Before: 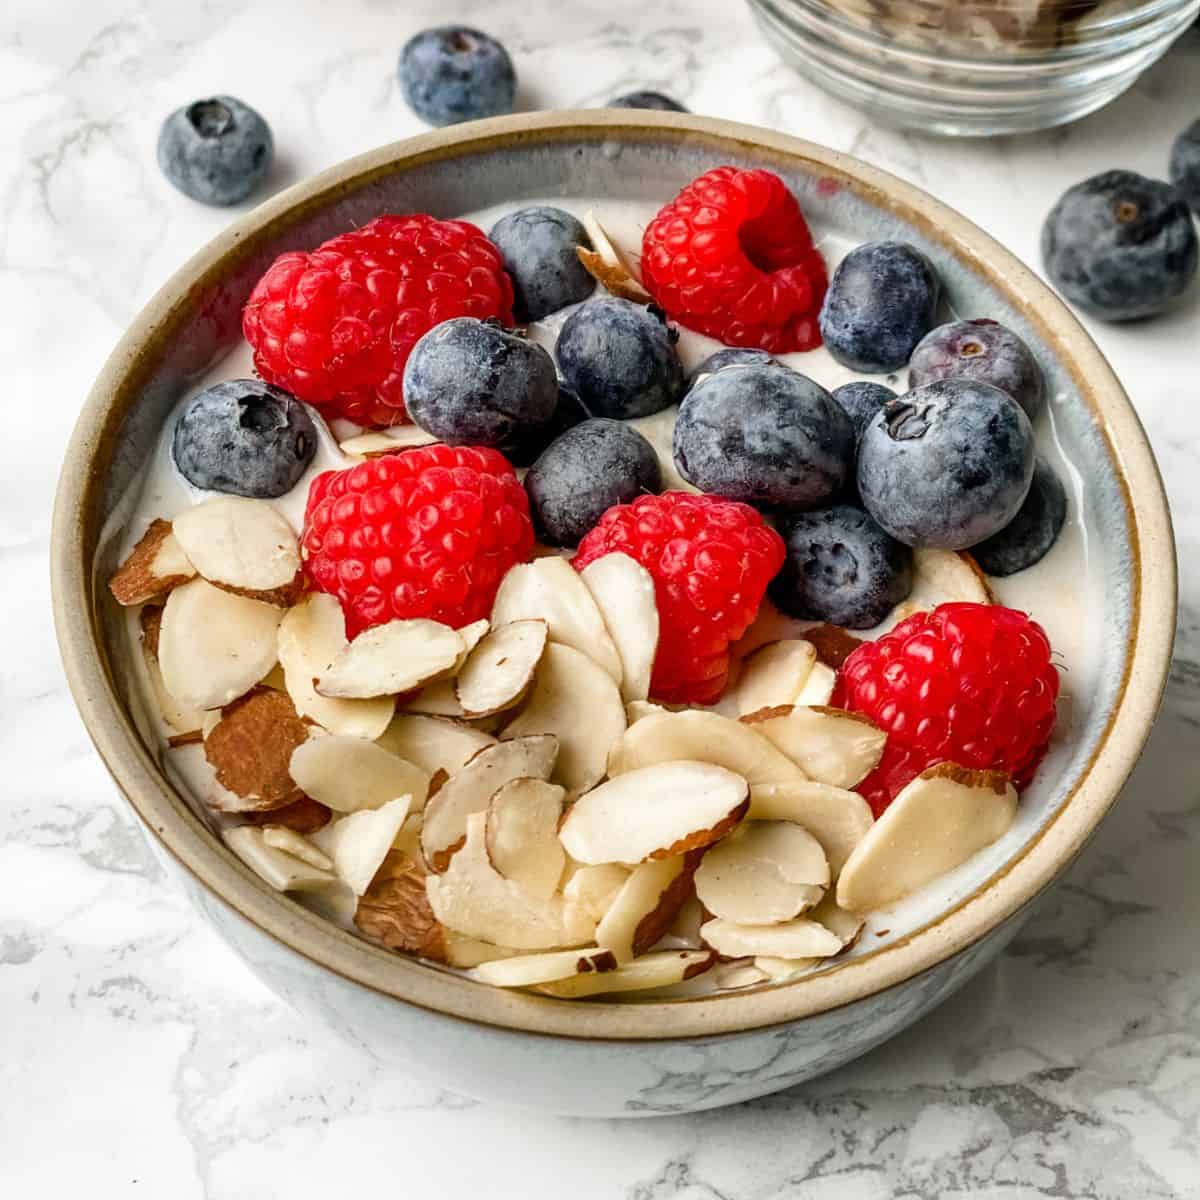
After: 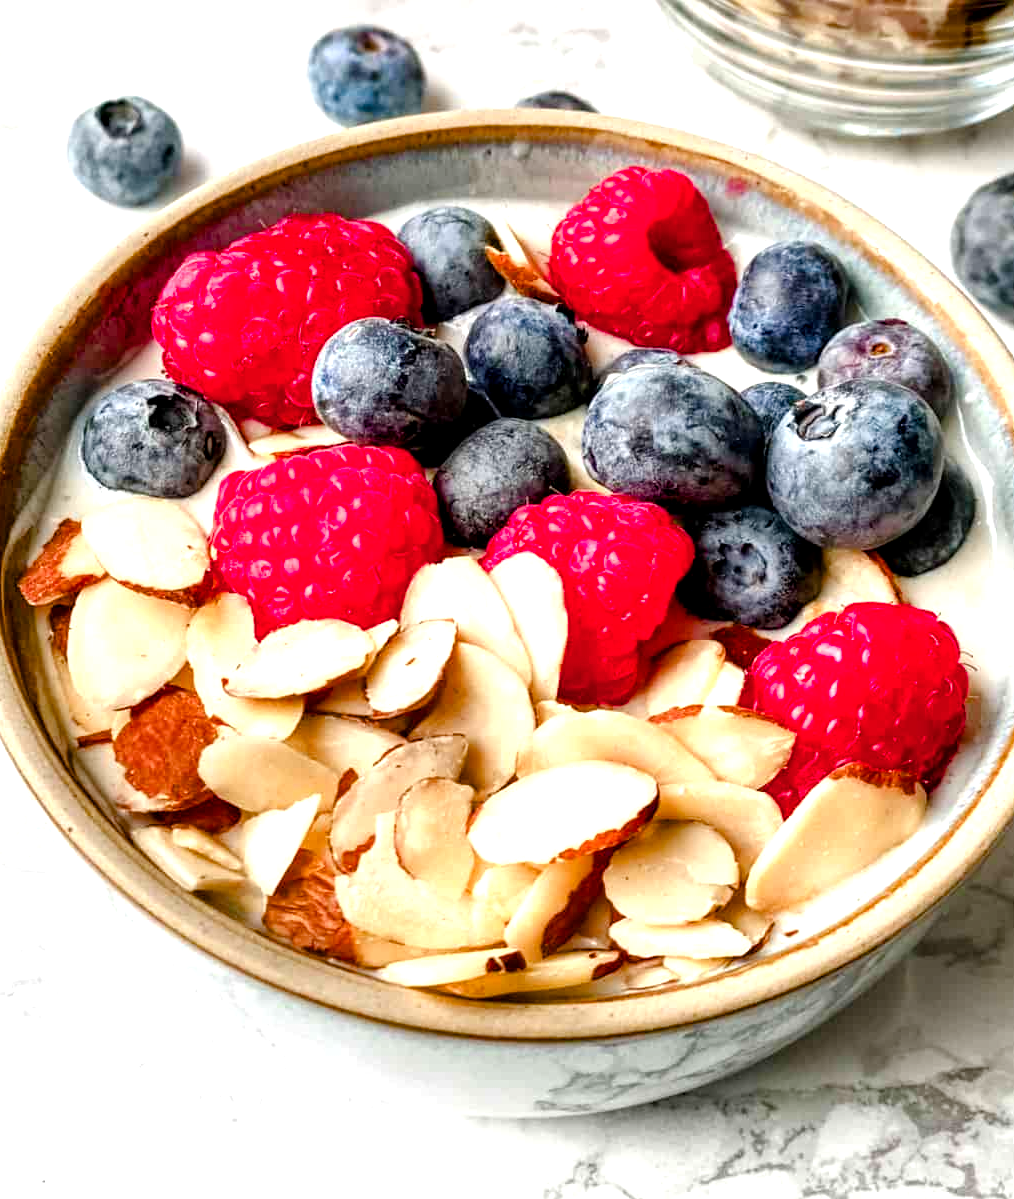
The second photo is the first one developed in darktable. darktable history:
crop: left 7.66%, right 7.839%
color zones: curves: ch1 [(0.235, 0.558) (0.75, 0.5)]; ch2 [(0.25, 0.462) (0.749, 0.457)]
base curve: preserve colors none
local contrast: highlights 101%, shadows 102%, detail 120%, midtone range 0.2
tone equalizer: -8 EV -0.739 EV, -7 EV -0.67 EV, -6 EV -0.616 EV, -5 EV -0.419 EV, -3 EV 0.398 EV, -2 EV 0.6 EV, -1 EV 0.674 EV, +0 EV 0.736 EV
color balance rgb: perceptual saturation grading › global saturation 20%, perceptual saturation grading › highlights -25.455%, perceptual saturation grading › shadows 49.991%, global vibrance 14.526%
